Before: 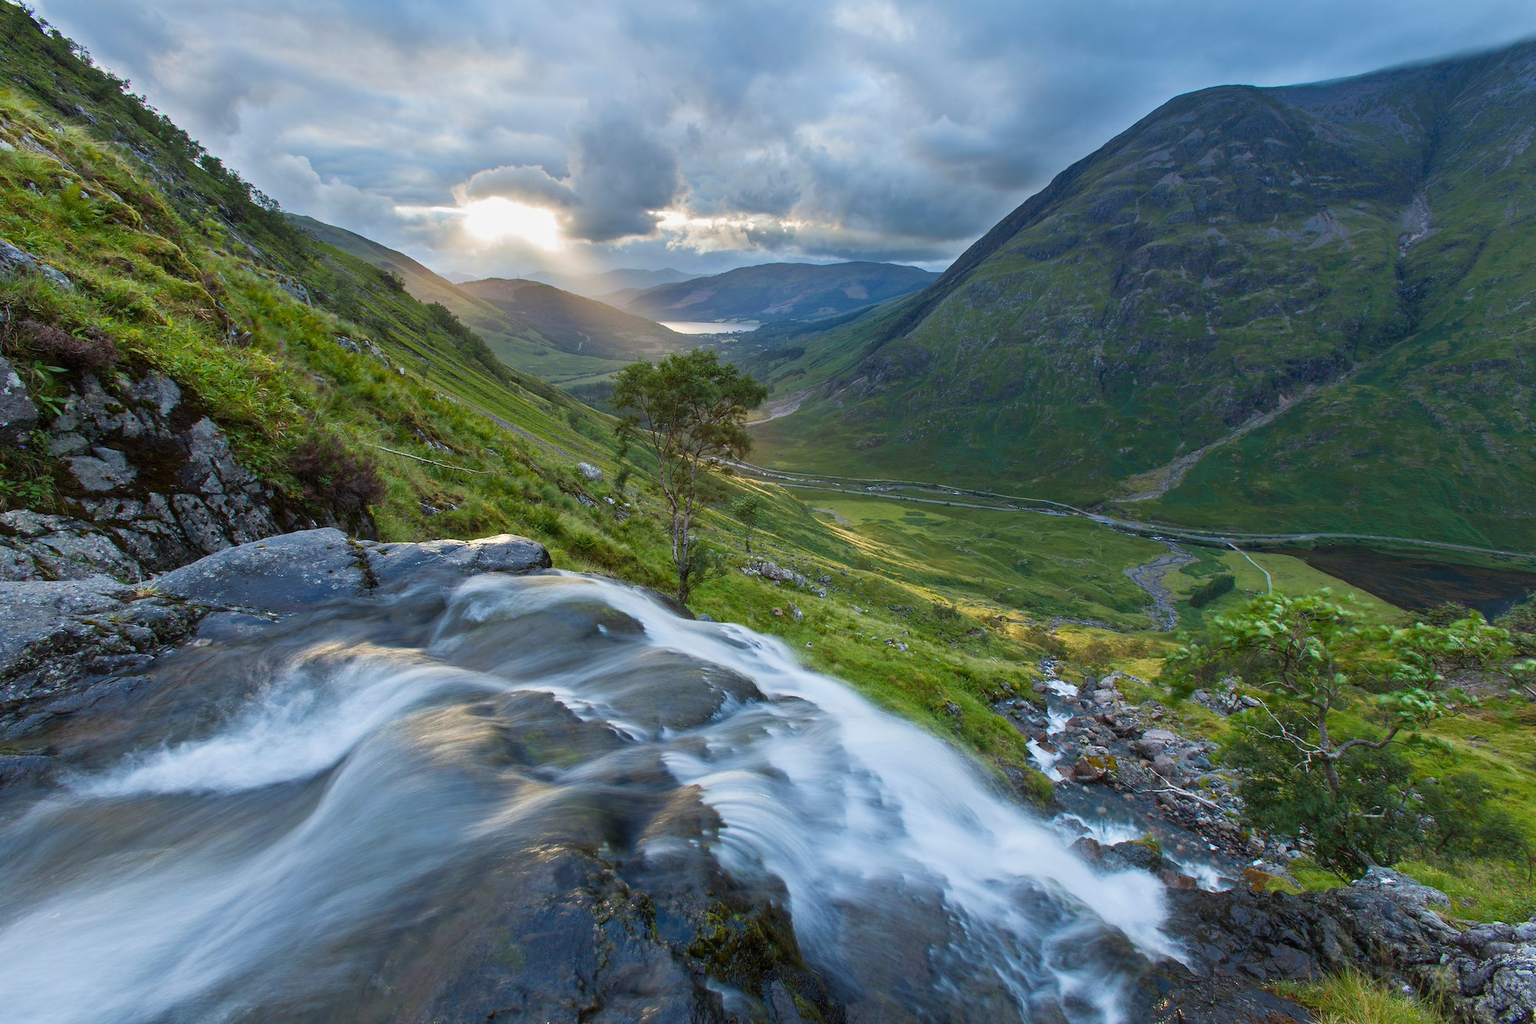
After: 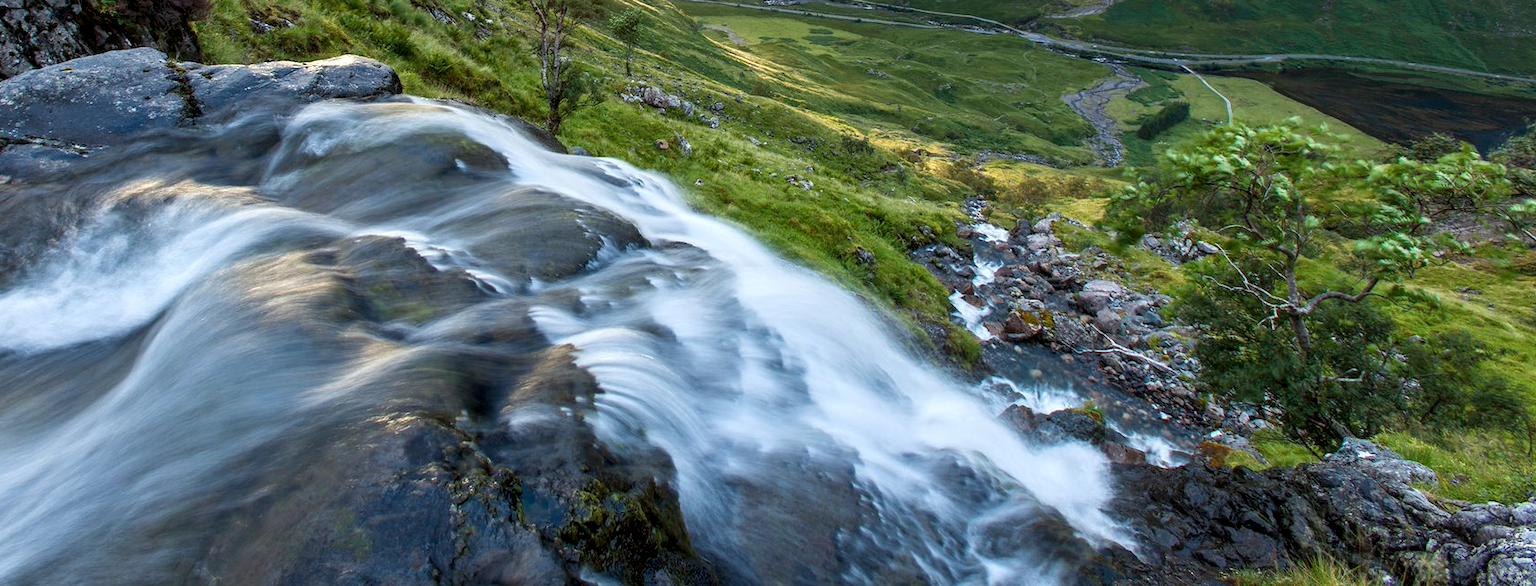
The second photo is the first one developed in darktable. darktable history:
crop and rotate: left 13.261%, top 47.583%, bottom 2.718%
local contrast: highlights 58%, detail 145%
tone equalizer: on, module defaults
